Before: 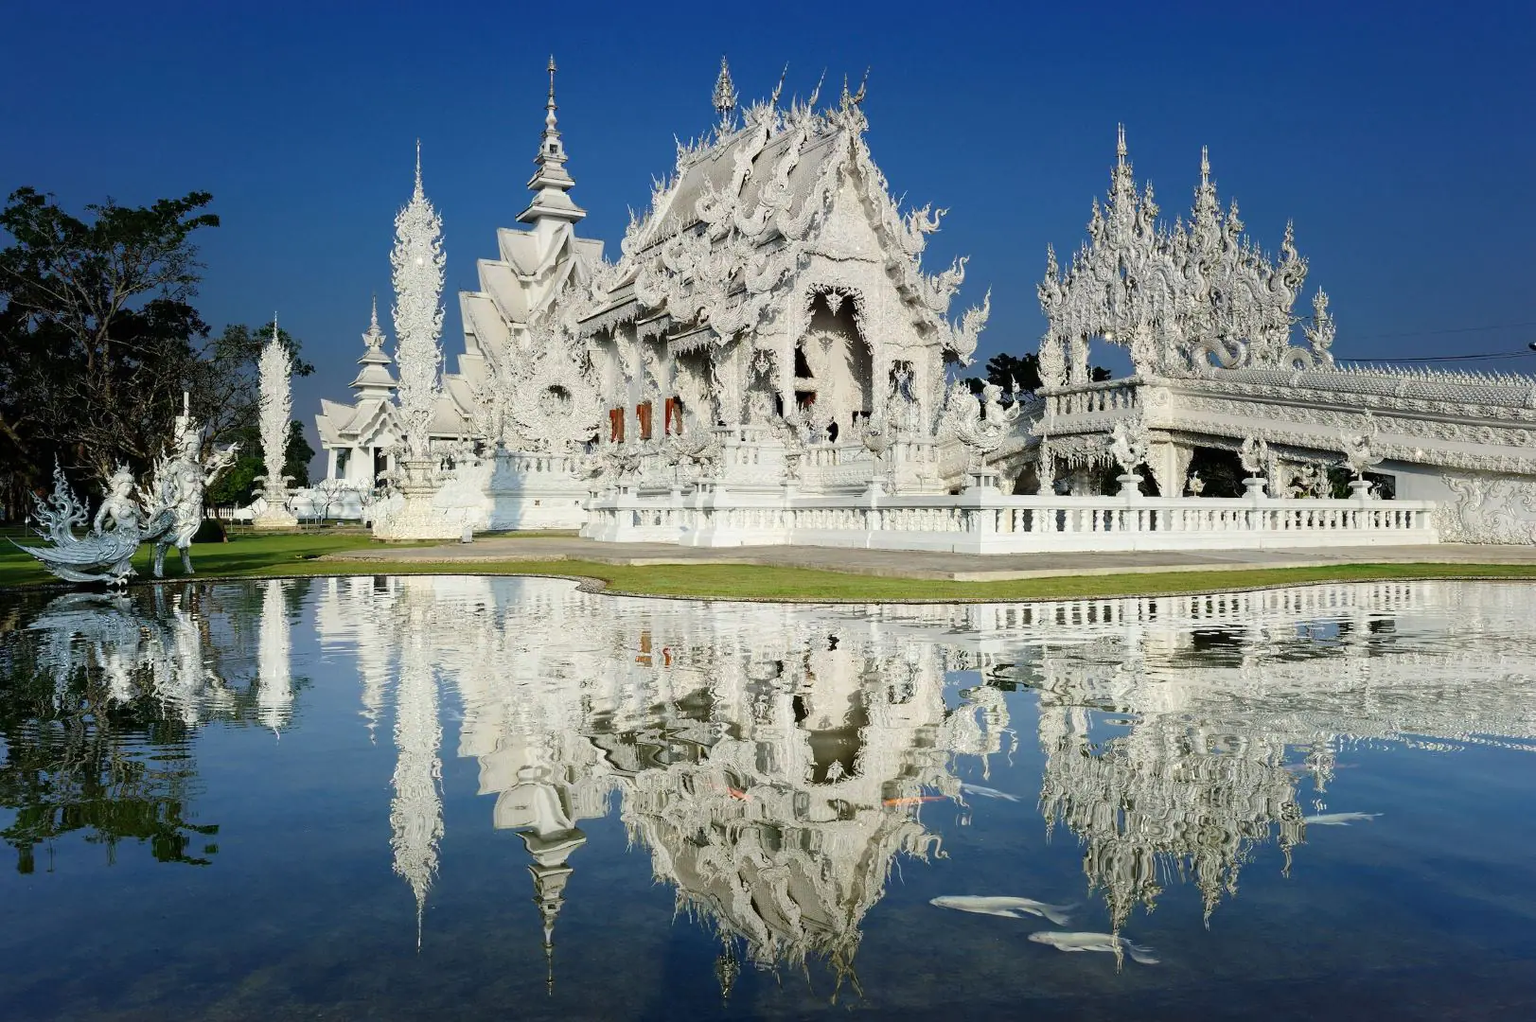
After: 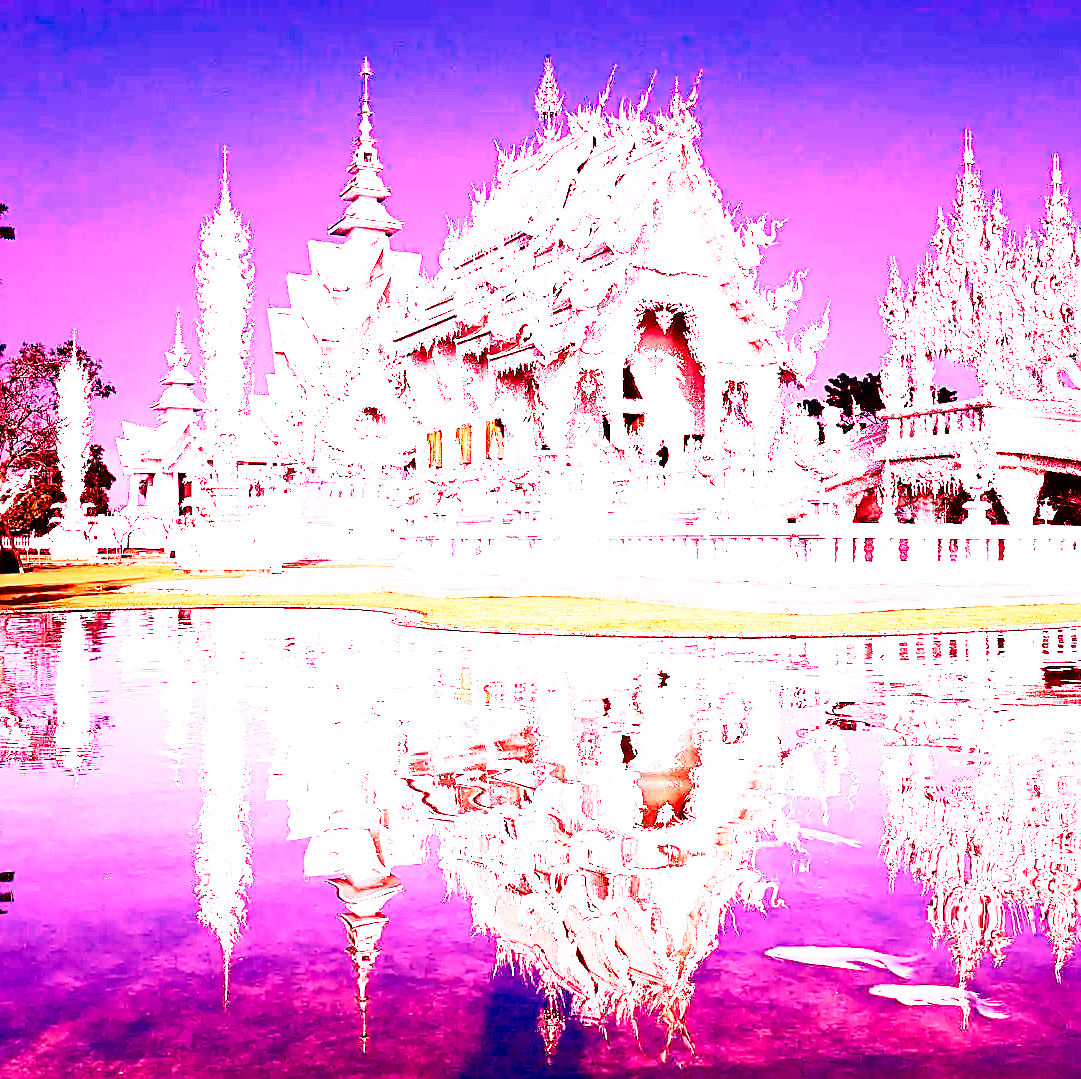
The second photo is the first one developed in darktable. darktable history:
tone equalizer: on, module defaults
sharpen: on, module defaults
contrast brightness saturation: contrast 0.24, brightness -0.24, saturation 0.14
white balance: red 4.26, blue 1.802
base curve: curves: ch0 [(0, 0) (0.026, 0.03) (0.109, 0.232) (0.351, 0.748) (0.669, 0.968) (1, 1)], preserve colors none
crop and rotate: left 13.409%, right 19.924%
